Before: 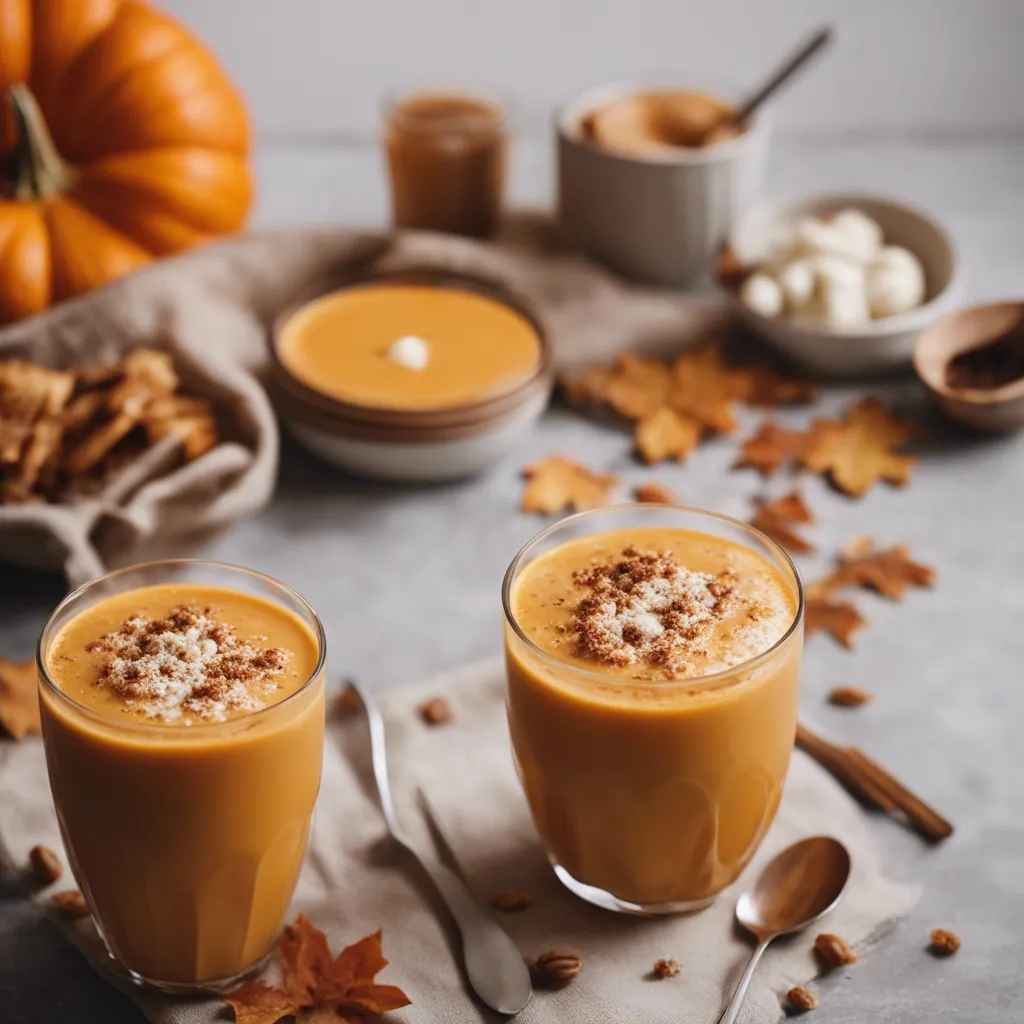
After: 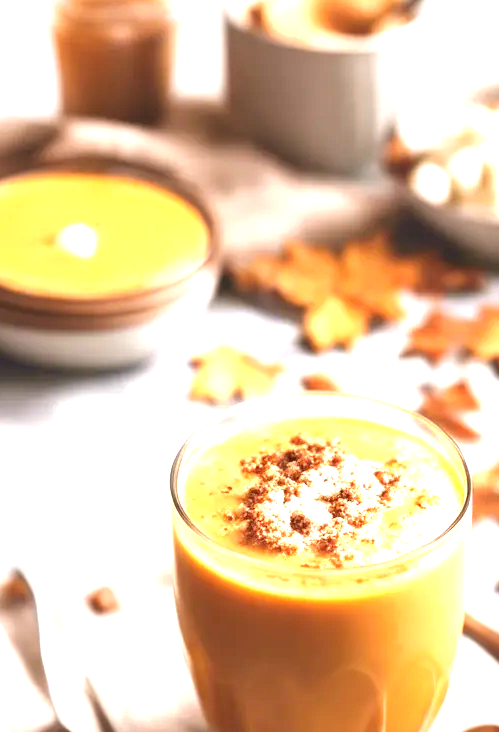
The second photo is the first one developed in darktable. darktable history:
crop: left 32.499%, top 10.963%, right 18.736%, bottom 17.525%
exposure: black level correction 0, exposure 1.698 EV, compensate highlight preservation false
shadows and highlights: radius 334.7, shadows 64.2, highlights 4.35, compress 87.65%, soften with gaussian
